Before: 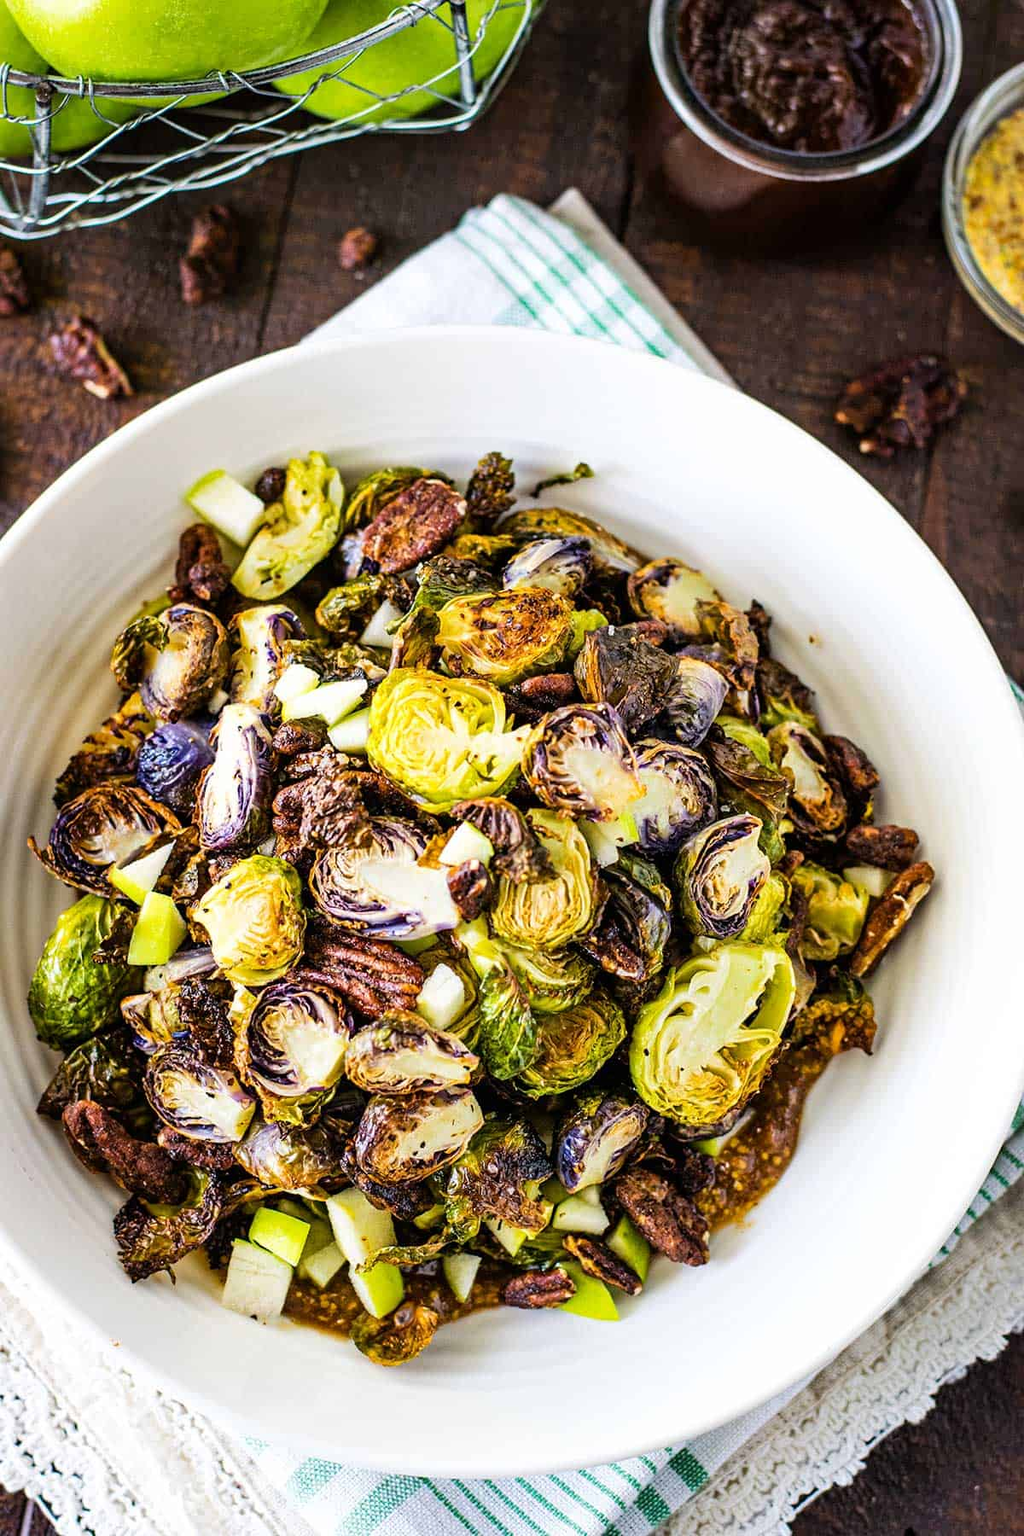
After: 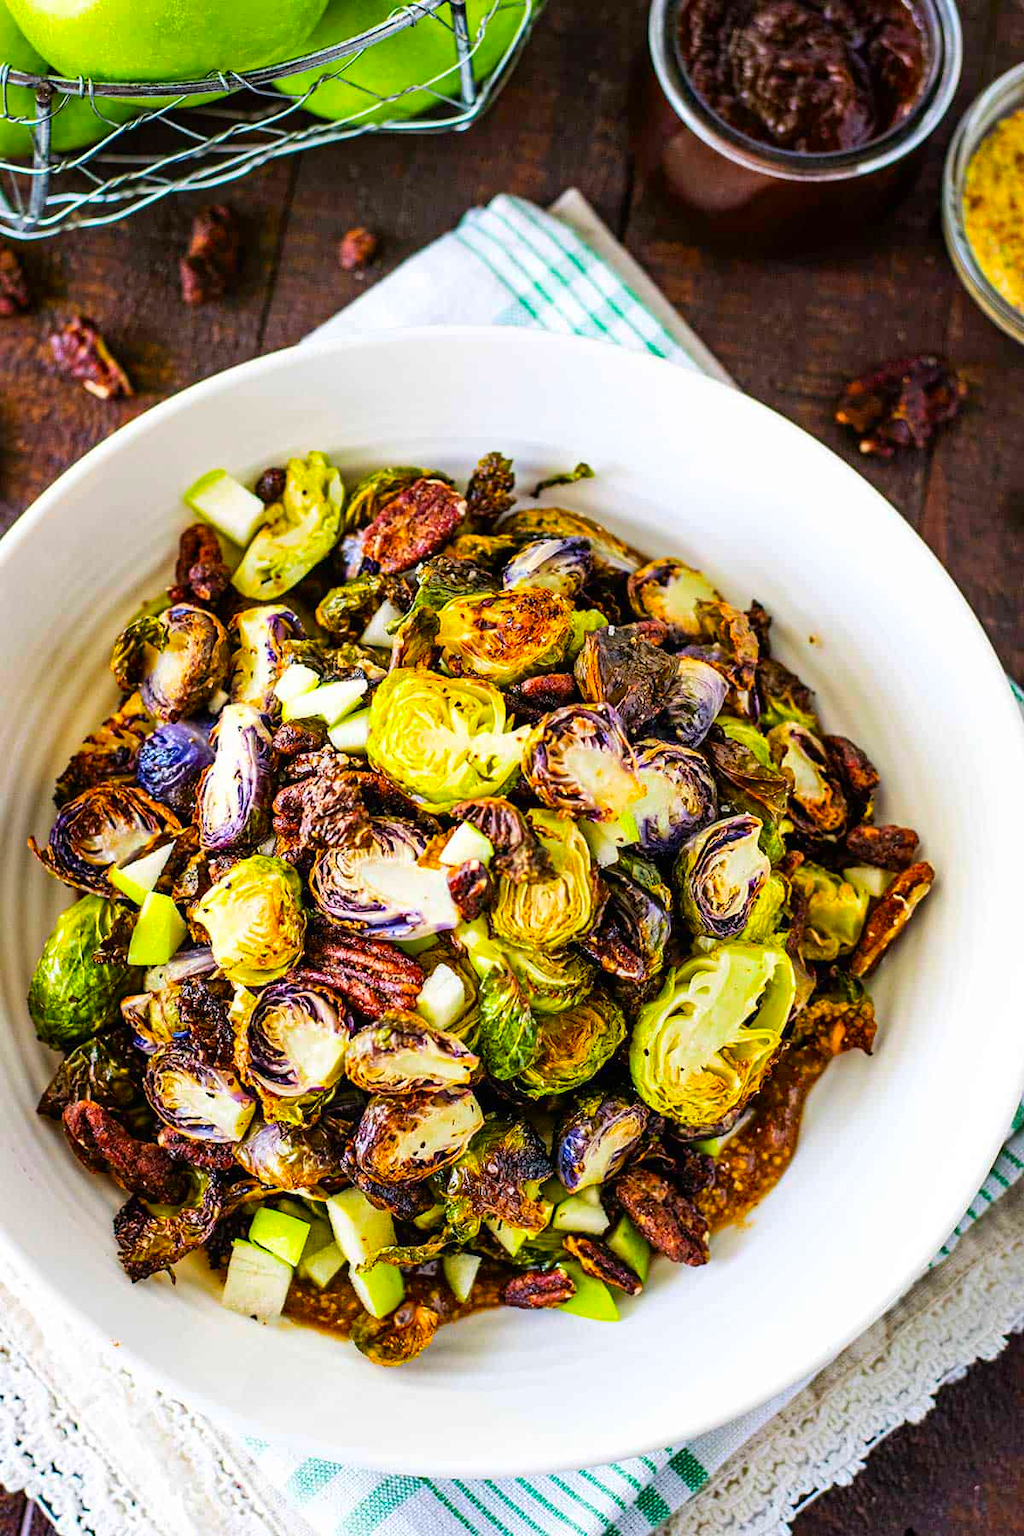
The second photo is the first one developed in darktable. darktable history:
contrast brightness saturation: saturation 0.485
